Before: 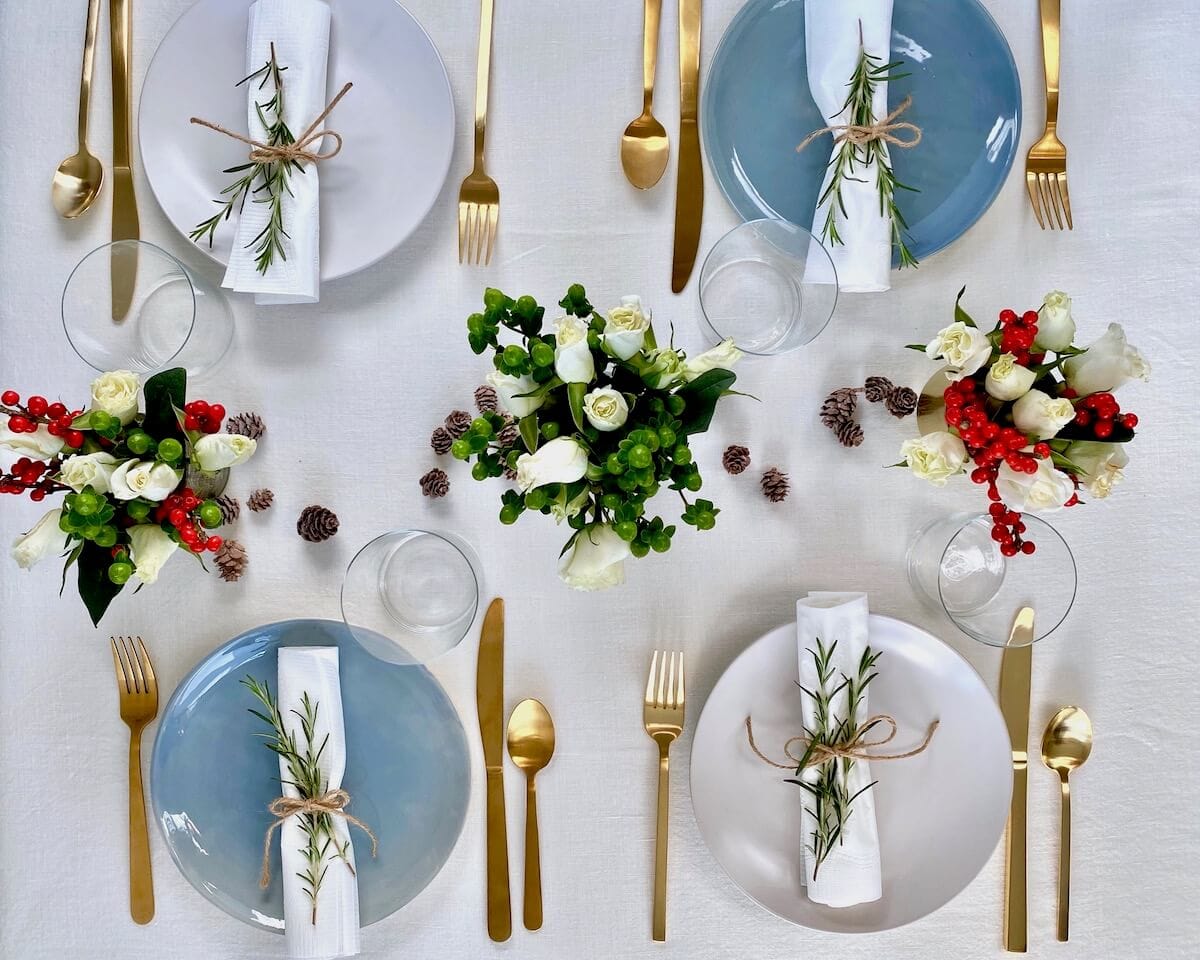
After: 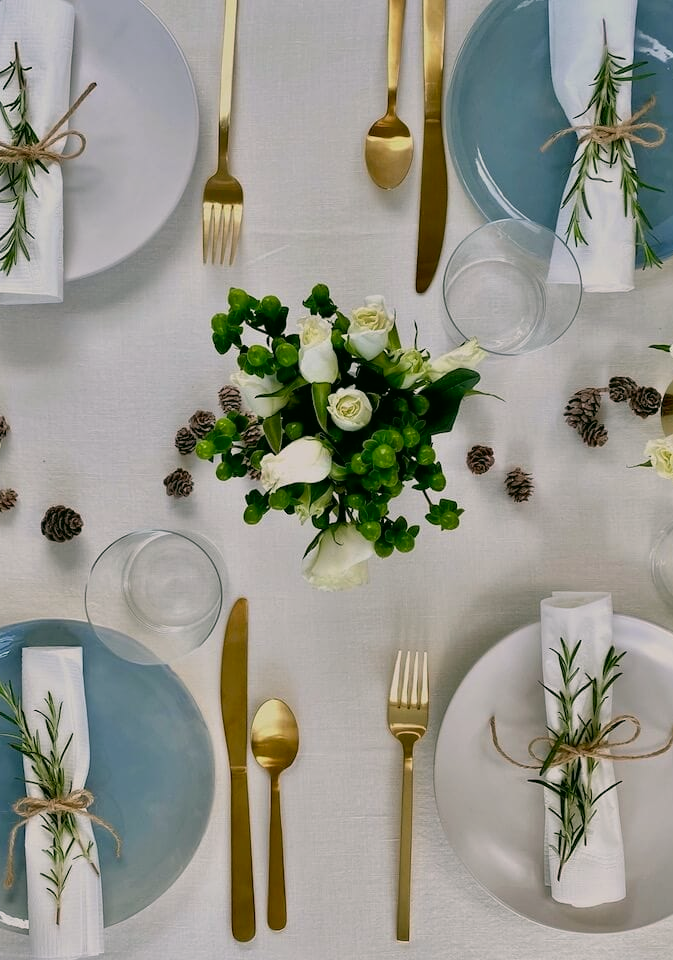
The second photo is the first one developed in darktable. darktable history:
color correction: highlights a* 4.64, highlights b* 4.93, shadows a* -8.15, shadows b* 4.93
crop: left 21.395%, right 22.499%
exposure: exposure -0.493 EV, compensate exposure bias true, compensate highlight preservation false
